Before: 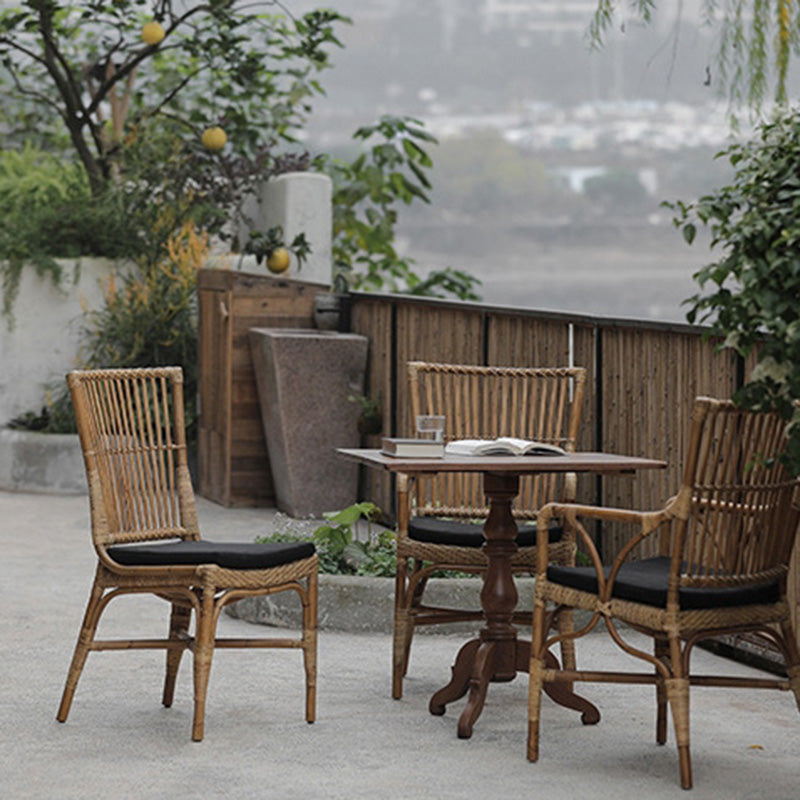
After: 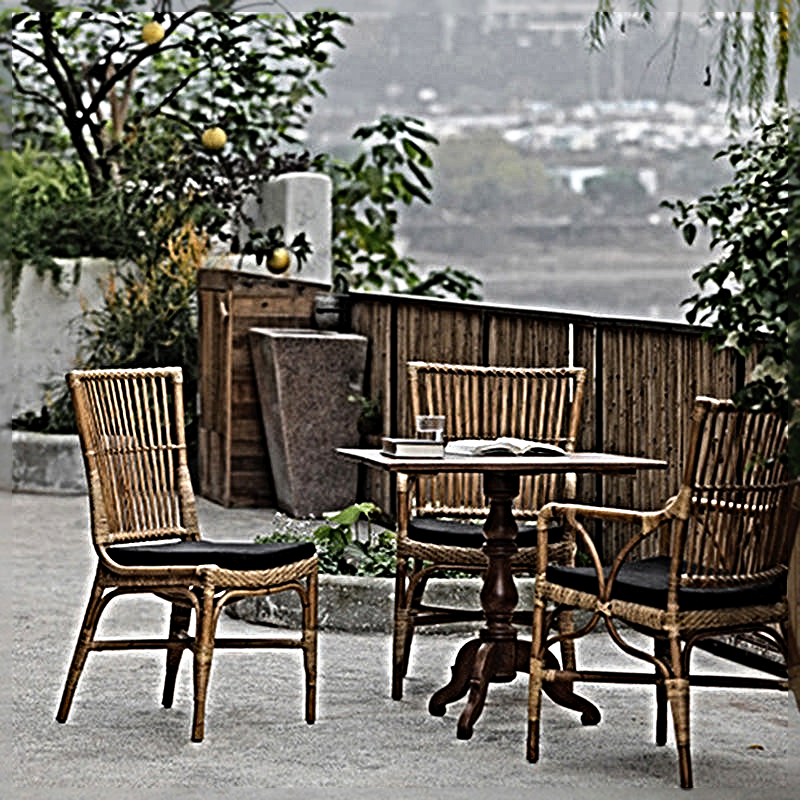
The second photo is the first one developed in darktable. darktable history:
tone curve: curves: ch0 [(0, 0) (0.003, 0.004) (0.011, 0.008) (0.025, 0.012) (0.044, 0.02) (0.069, 0.028) (0.1, 0.034) (0.136, 0.059) (0.177, 0.1) (0.224, 0.151) (0.277, 0.203) (0.335, 0.266) (0.399, 0.344) (0.468, 0.414) (0.543, 0.507) (0.623, 0.602) (0.709, 0.704) (0.801, 0.804) (0.898, 0.927) (1, 1)], preserve colors none
sharpen: radius 6.3, amount 1.8, threshold 0
